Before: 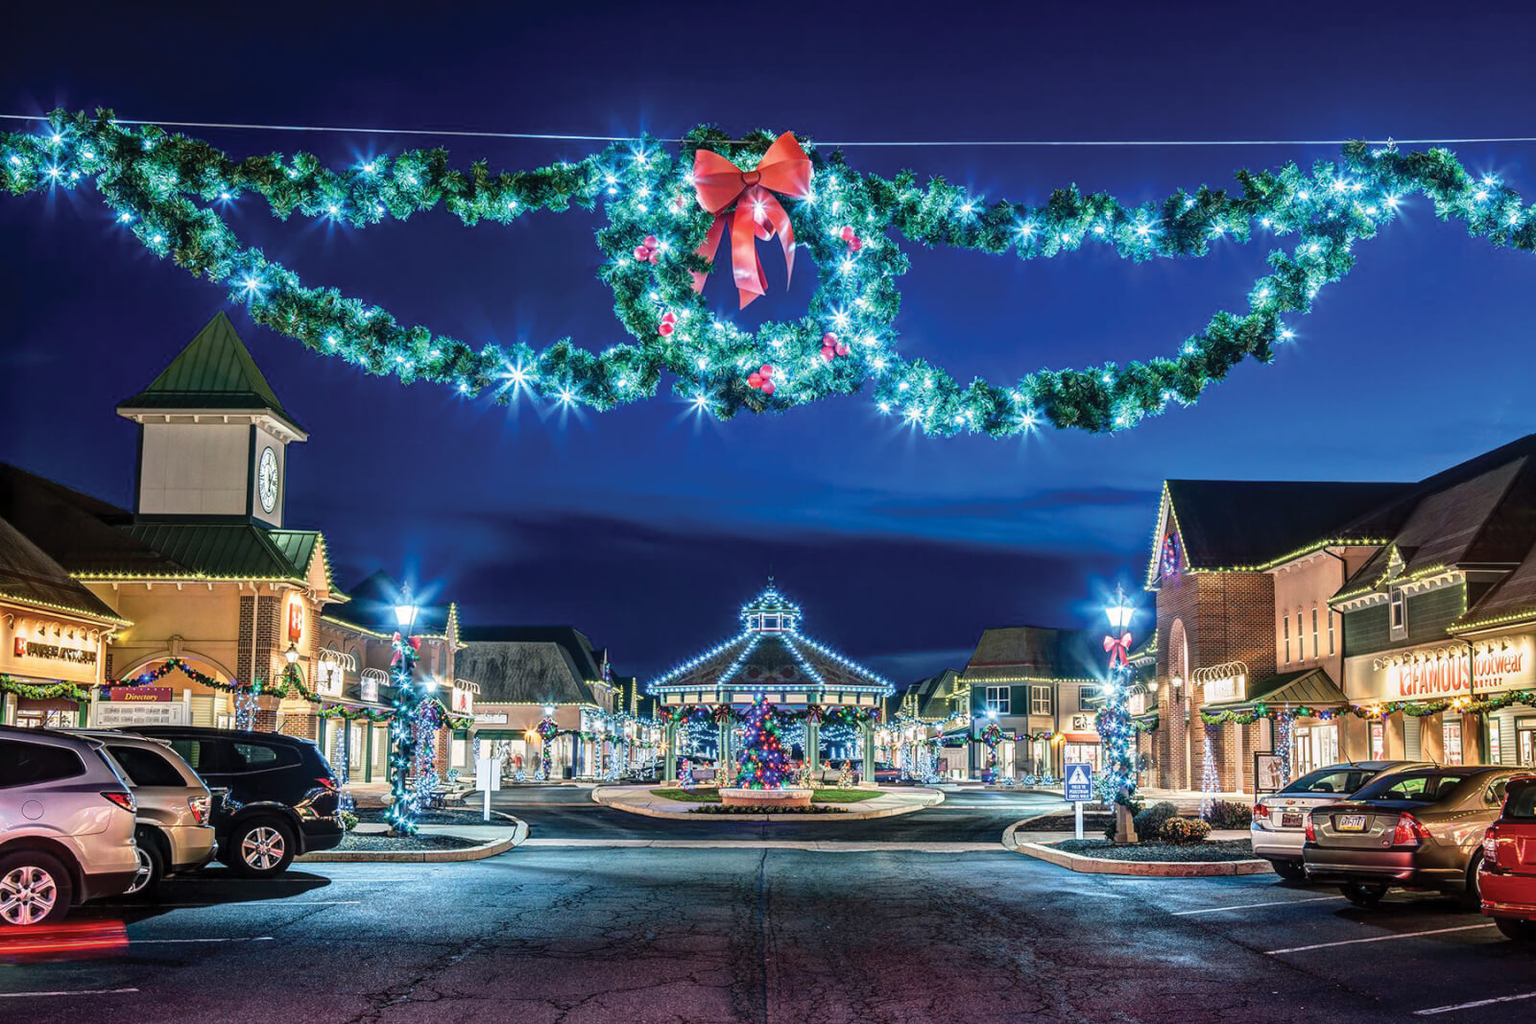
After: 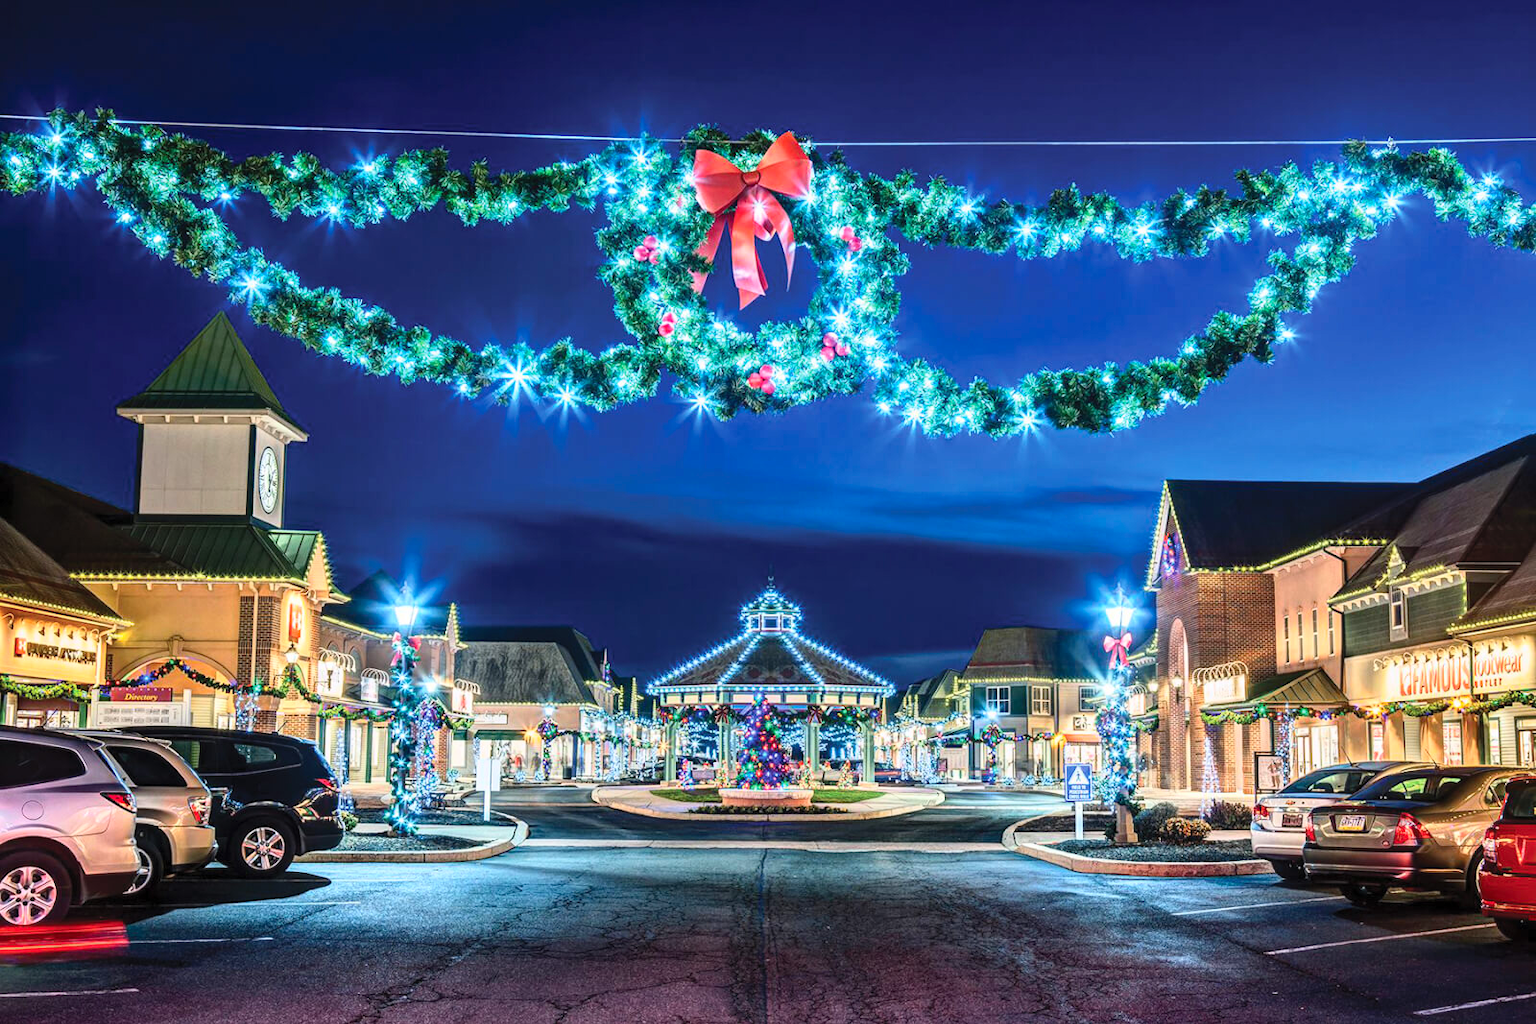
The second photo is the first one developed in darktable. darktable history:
contrast brightness saturation: contrast 0.196, brightness 0.155, saturation 0.216
